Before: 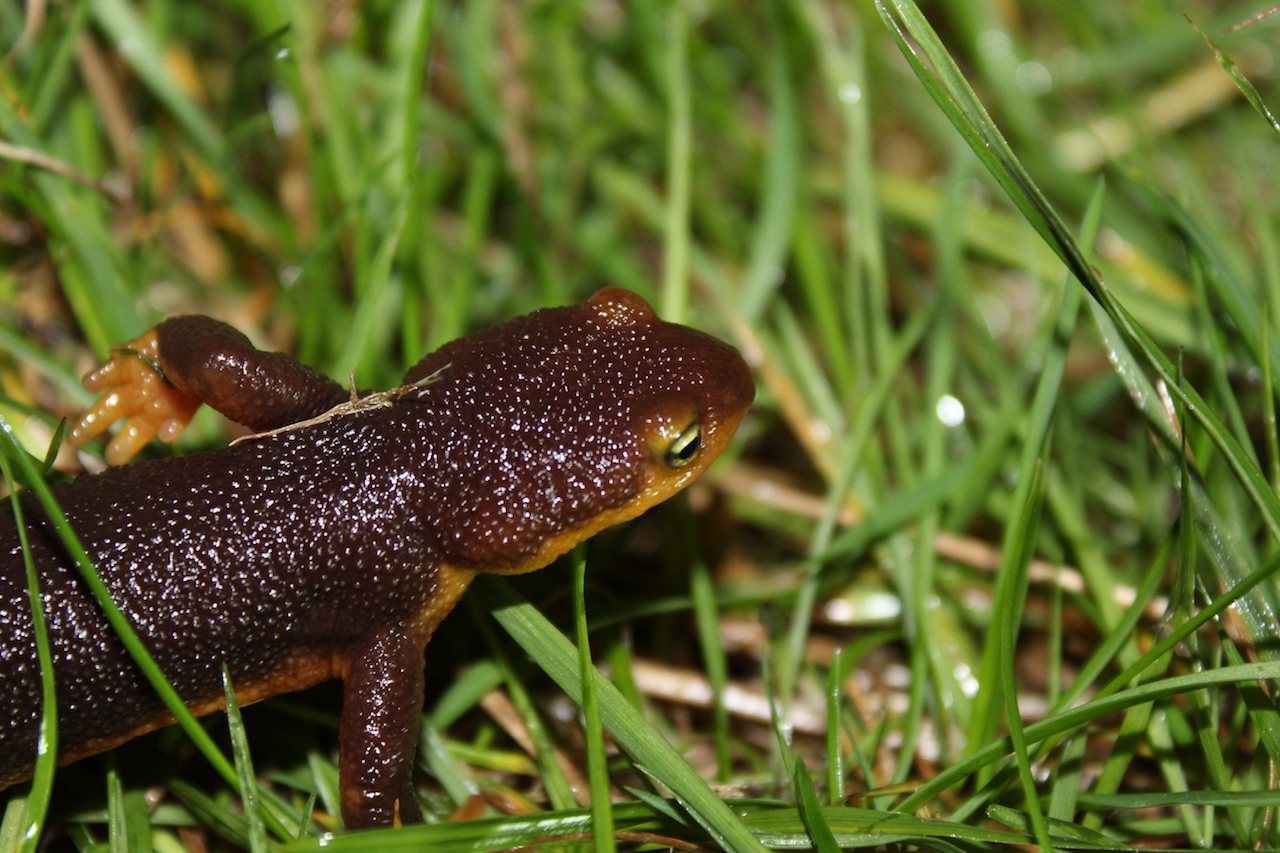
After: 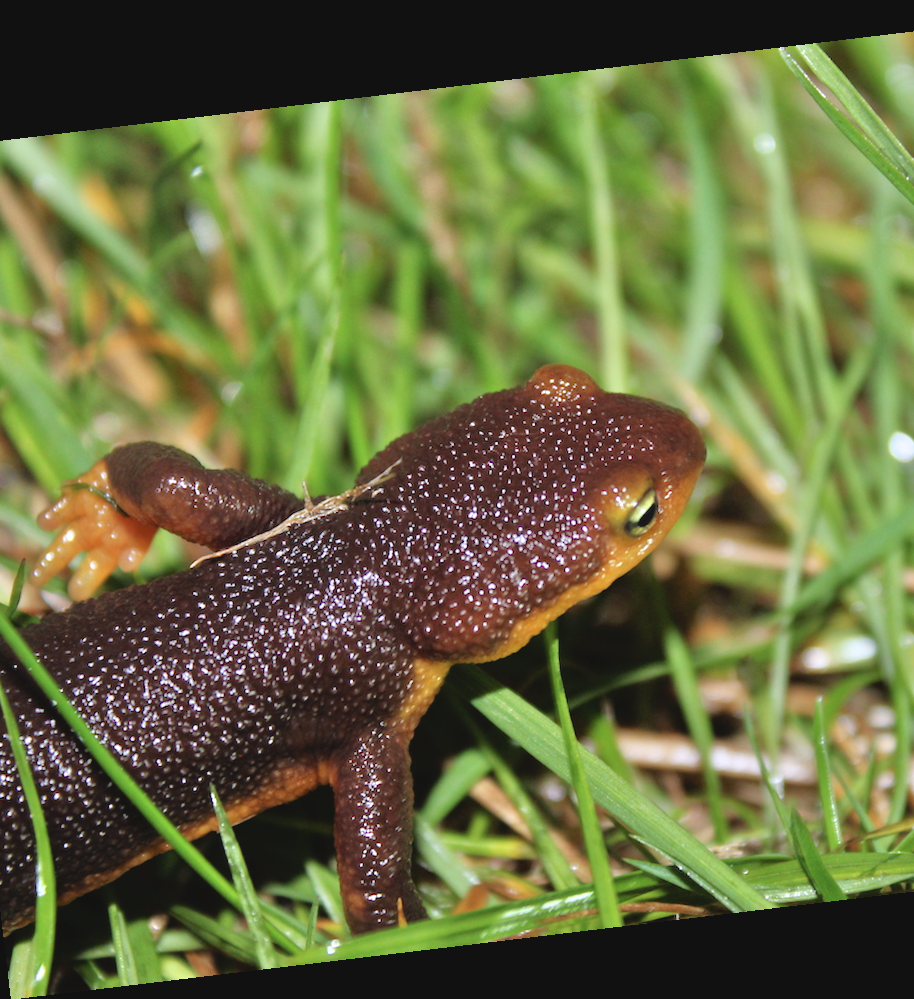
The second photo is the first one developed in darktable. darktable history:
contrast brightness saturation: contrast -0.1, saturation -0.1
color calibration: illuminant as shot in camera, x 0.358, y 0.373, temperature 4628.91 K
tone equalizer: -7 EV 0.15 EV, -6 EV 0.6 EV, -5 EV 1.15 EV, -4 EV 1.33 EV, -3 EV 1.15 EV, -2 EV 0.6 EV, -1 EV 0.15 EV, mask exposure compensation -0.5 EV
crop and rotate: left 6.617%, right 26.717%
rotate and perspective: rotation -6.83°, automatic cropping off
